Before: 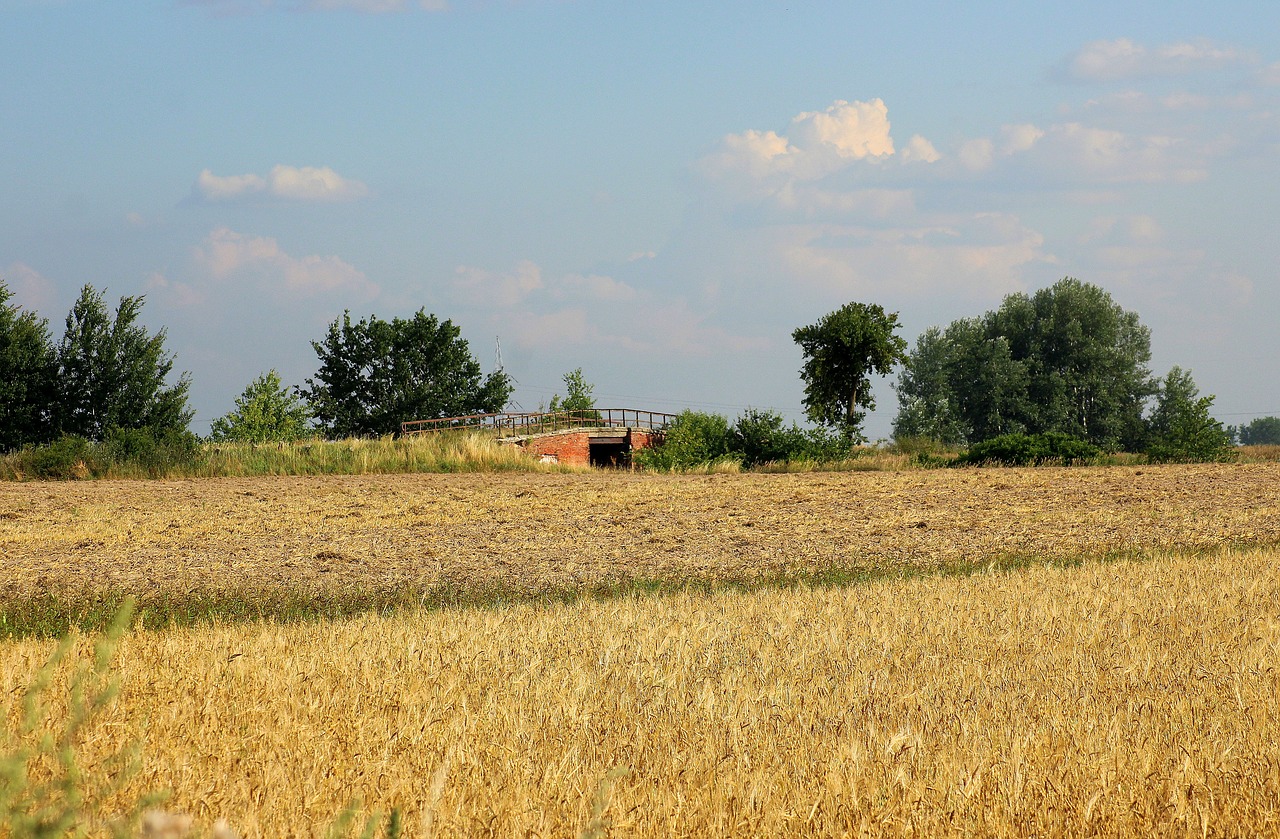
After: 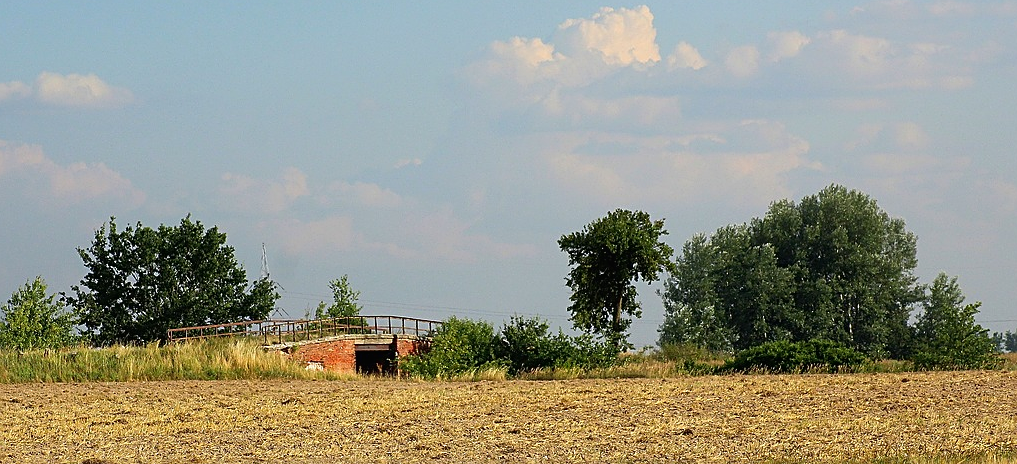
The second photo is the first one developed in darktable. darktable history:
crop: left 18.287%, top 11.09%, right 2.259%, bottom 33.499%
contrast brightness saturation: contrast -0.024, brightness -0.015, saturation 0.04
sharpen: on, module defaults
